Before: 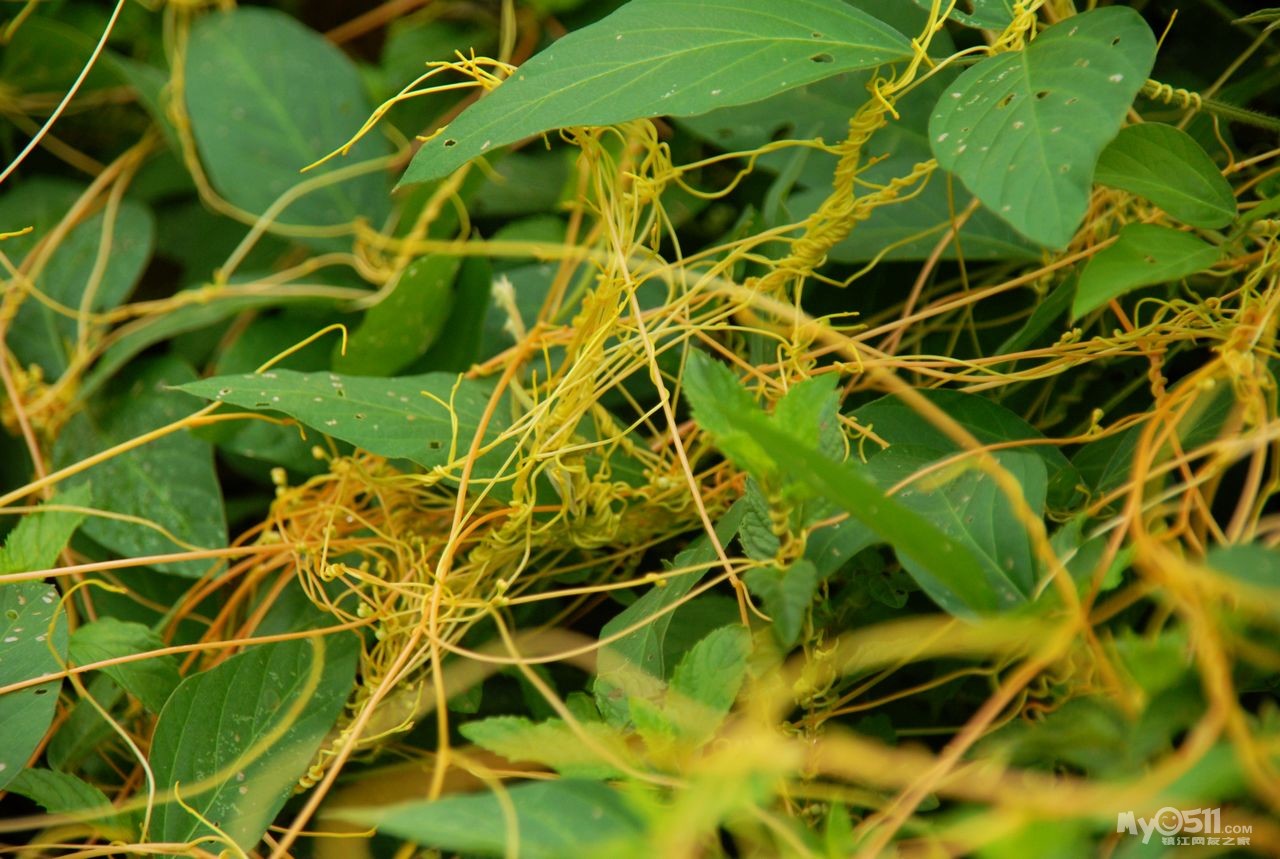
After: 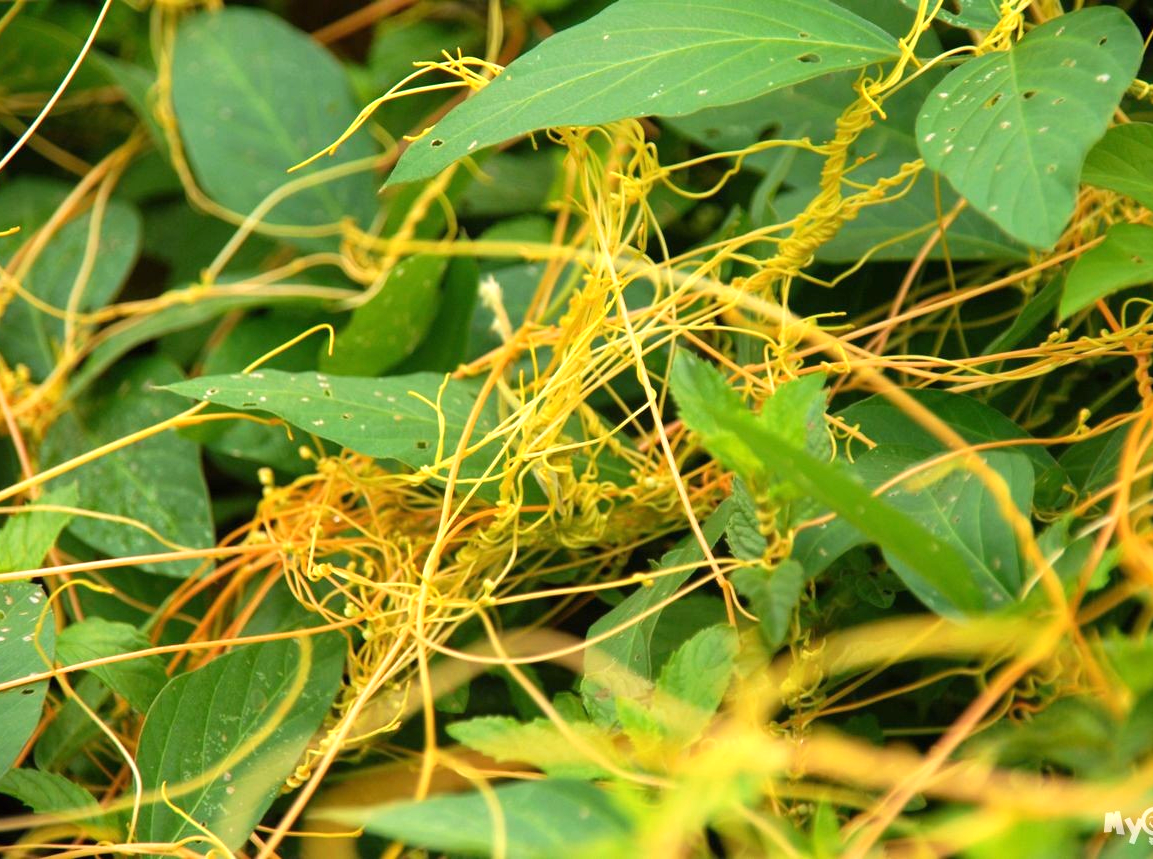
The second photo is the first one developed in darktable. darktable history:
white balance: red 1.05, blue 1.072
crop and rotate: left 1.088%, right 8.807%
exposure: black level correction 0, exposure 0.68 EV, compensate exposure bias true, compensate highlight preservation false
